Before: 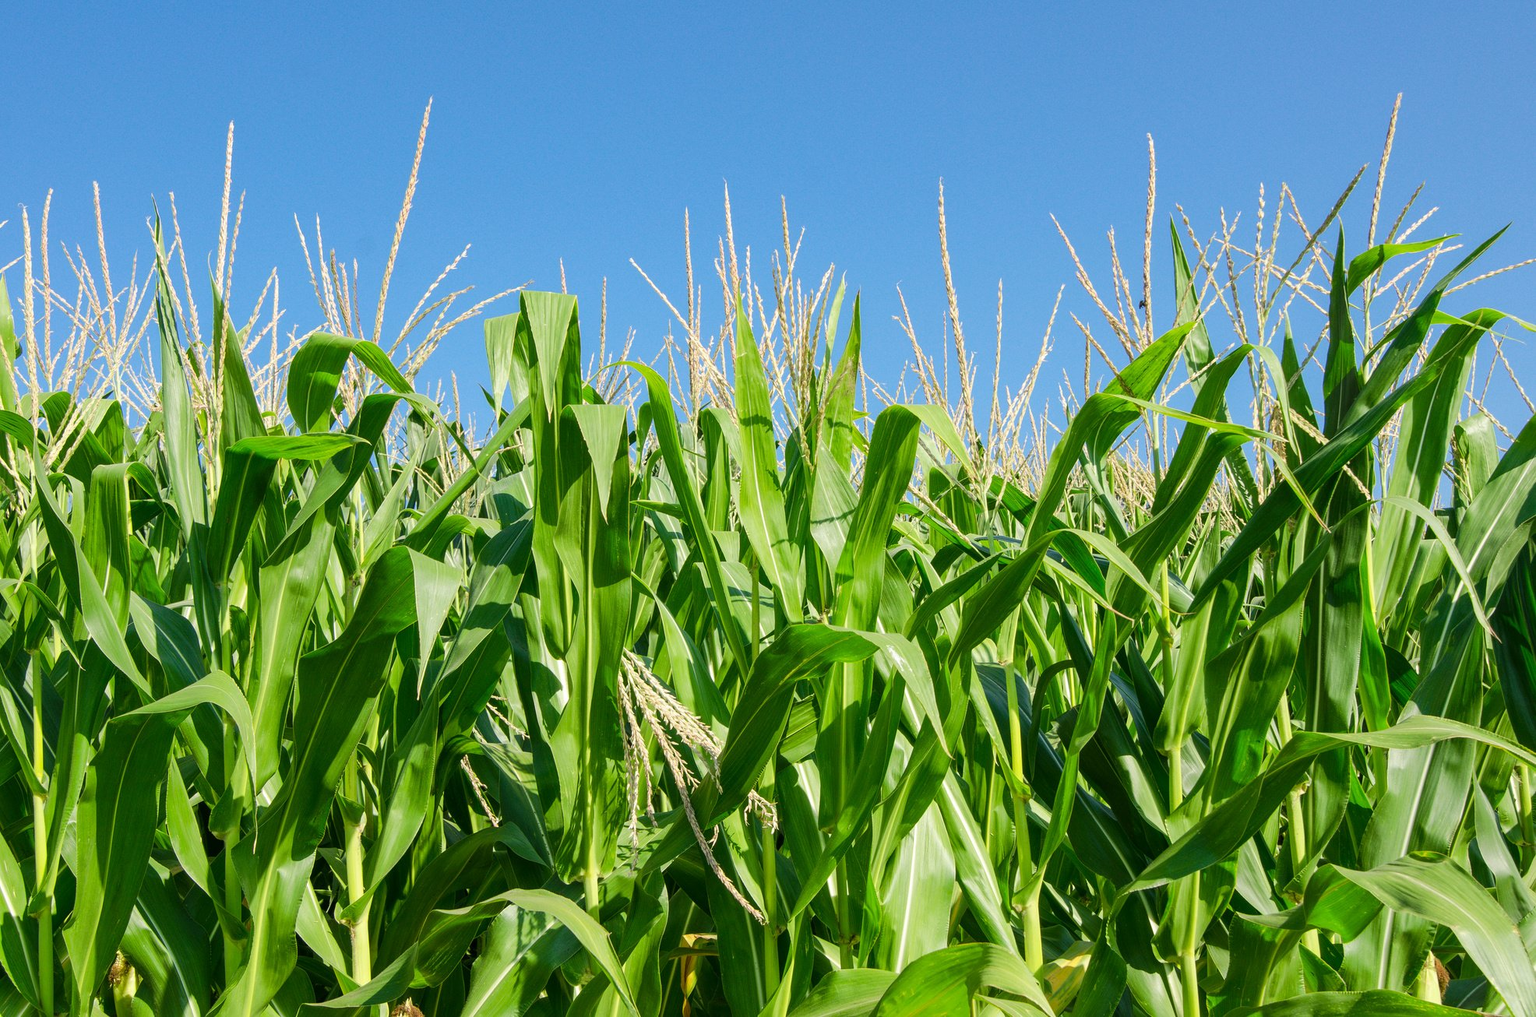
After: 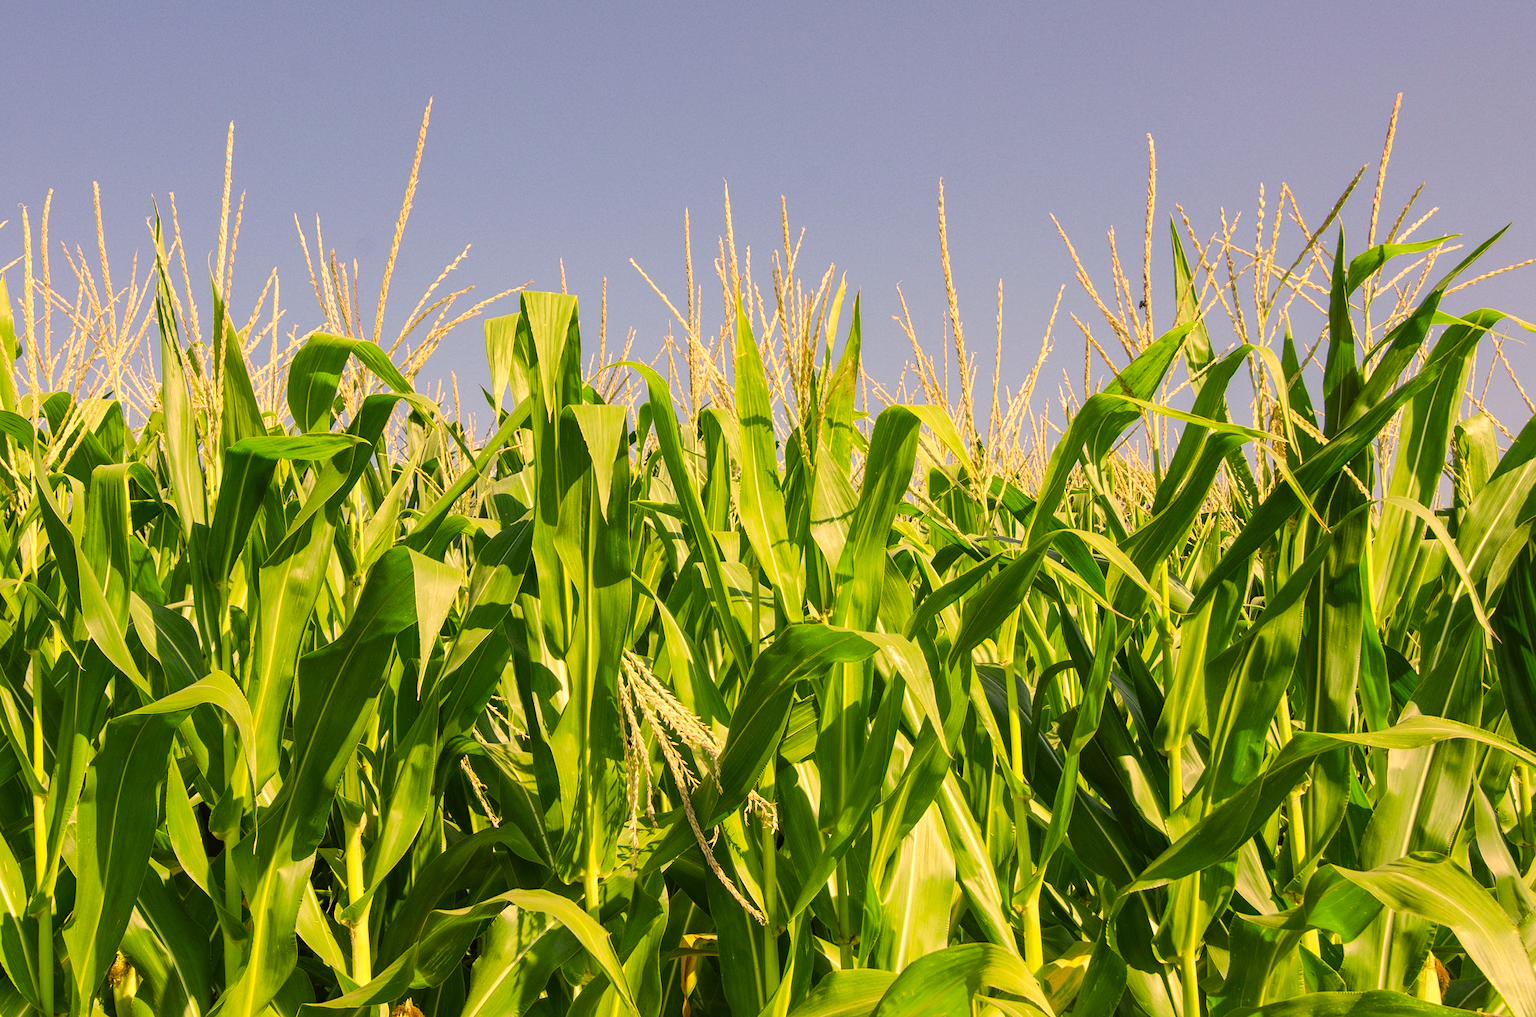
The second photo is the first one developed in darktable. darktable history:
exposure: exposure 0.15 EV, compensate highlight preservation false
color correction: highlights a* 17.94, highlights b* 35.39, shadows a* 1.48, shadows b* 6.42, saturation 1.01
